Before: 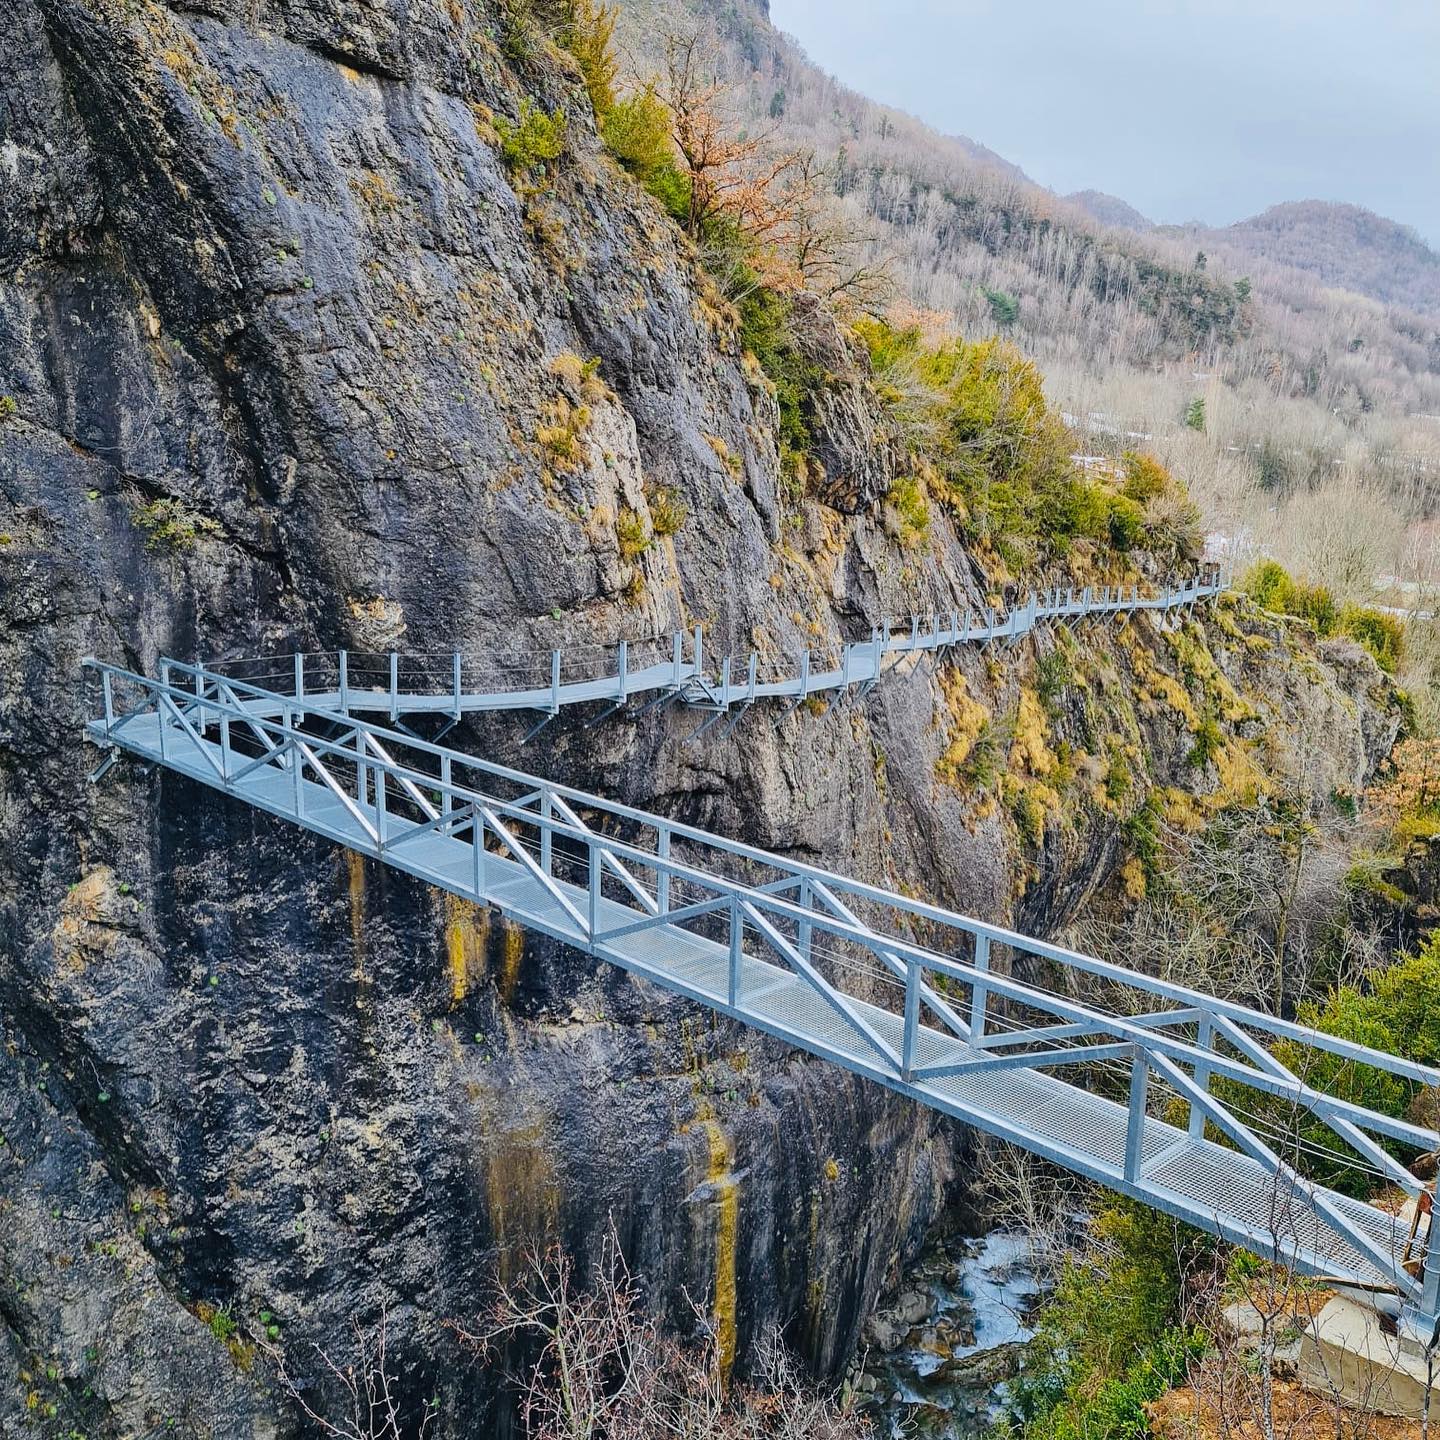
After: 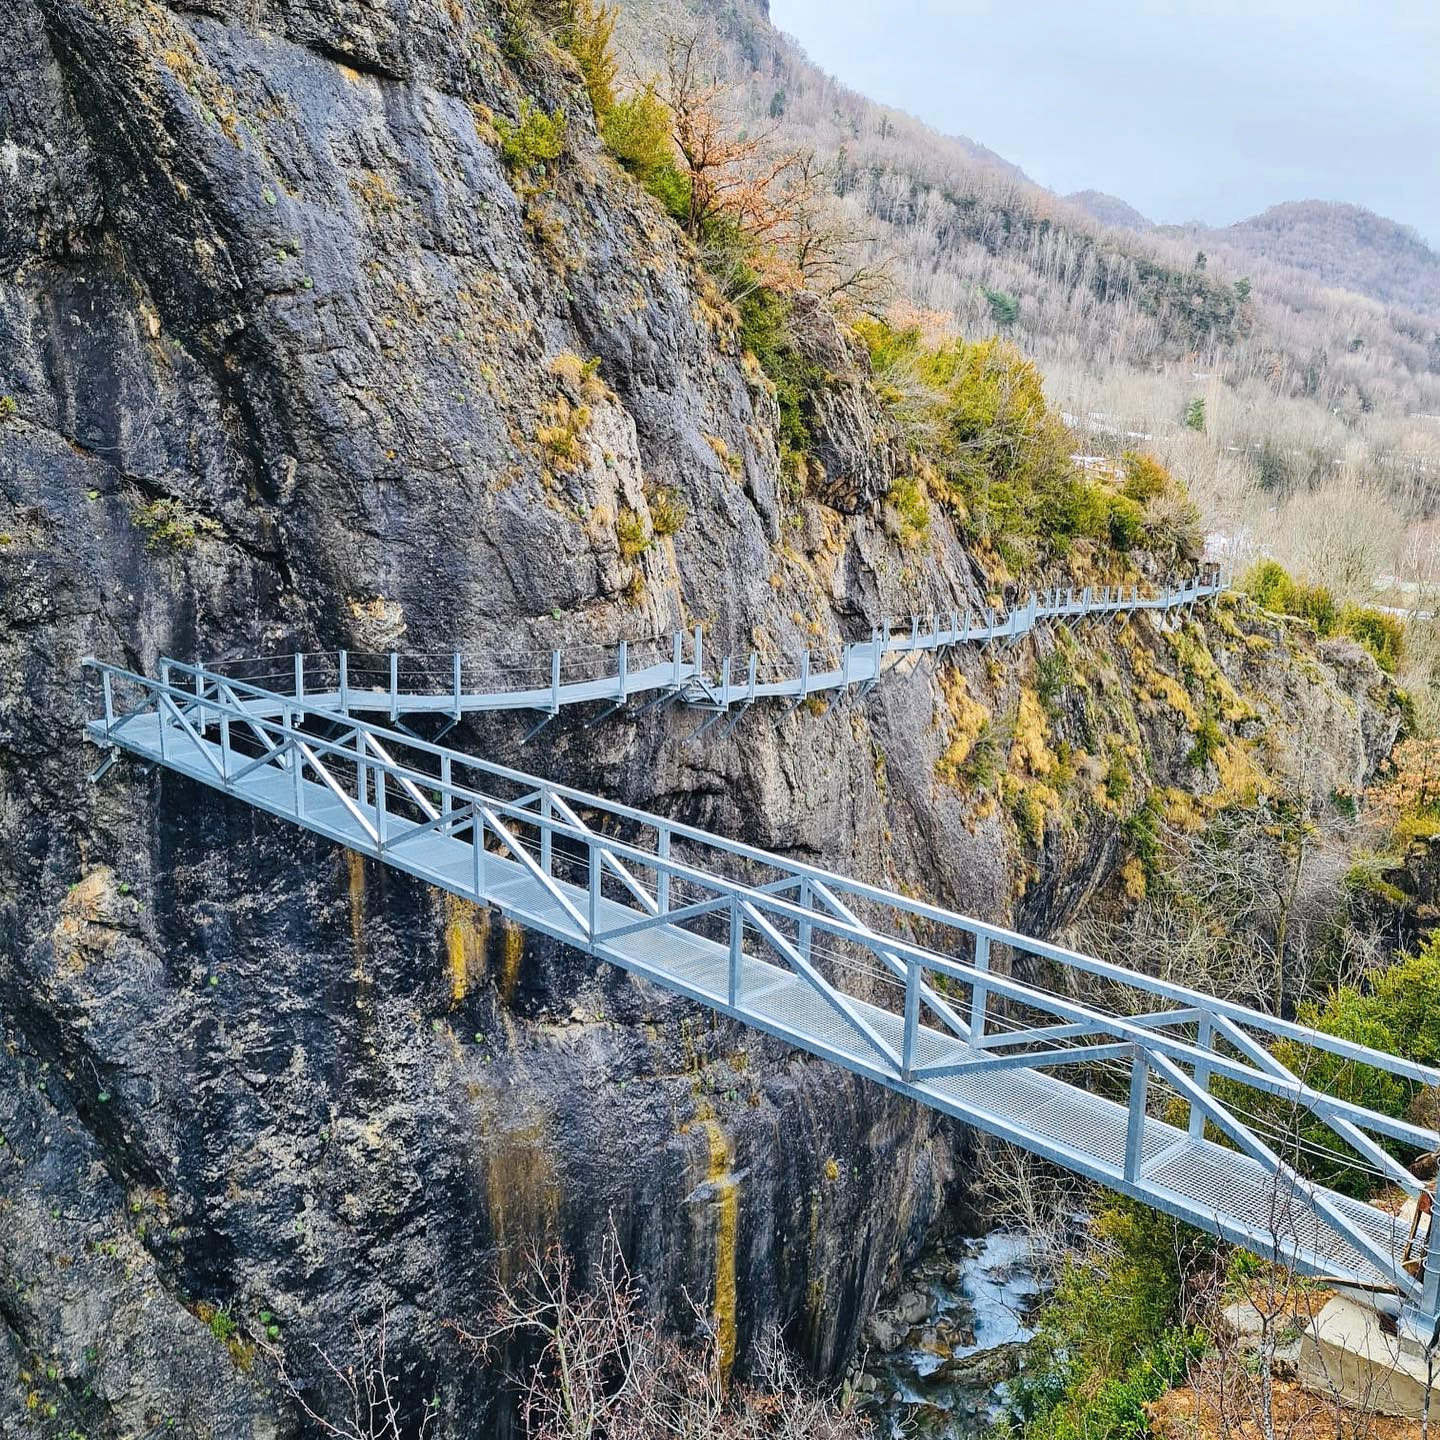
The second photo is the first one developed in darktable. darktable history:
shadows and highlights: radius 47.57, white point adjustment 6.78, compress 79.62%, soften with gaussian
